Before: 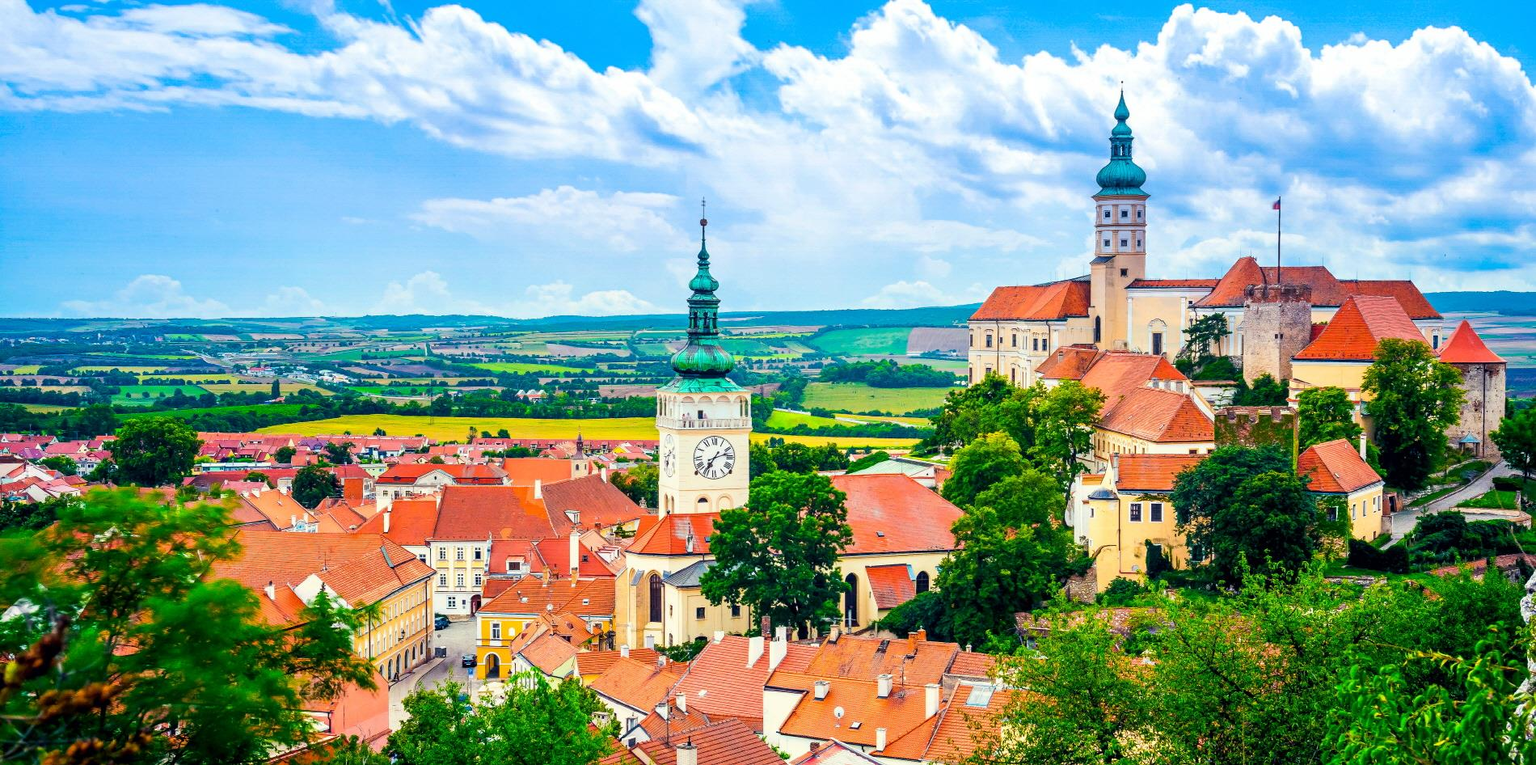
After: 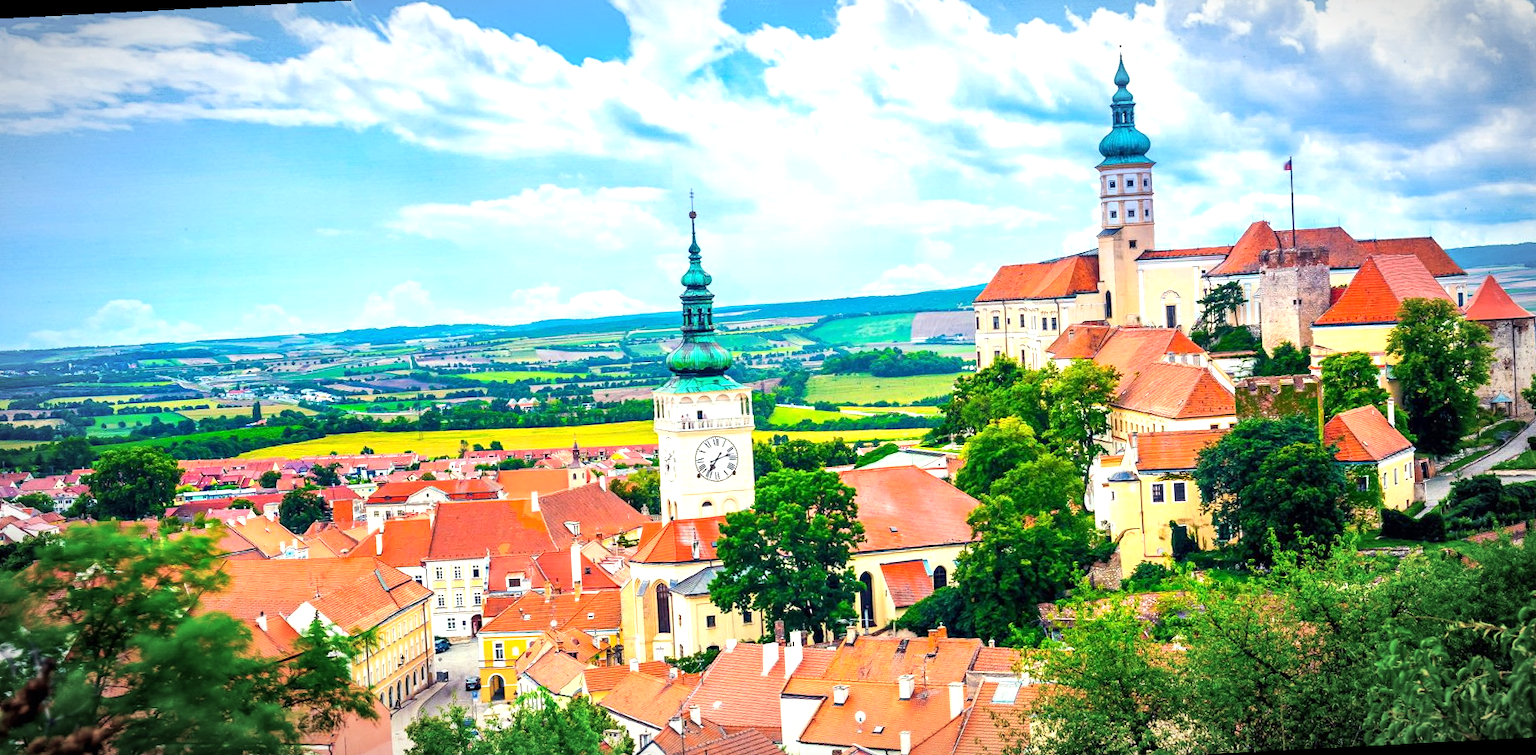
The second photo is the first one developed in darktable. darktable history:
rotate and perspective: rotation -3°, crop left 0.031, crop right 0.968, crop top 0.07, crop bottom 0.93
vignetting: automatic ratio true
exposure: exposure 0.564 EV, compensate highlight preservation false
